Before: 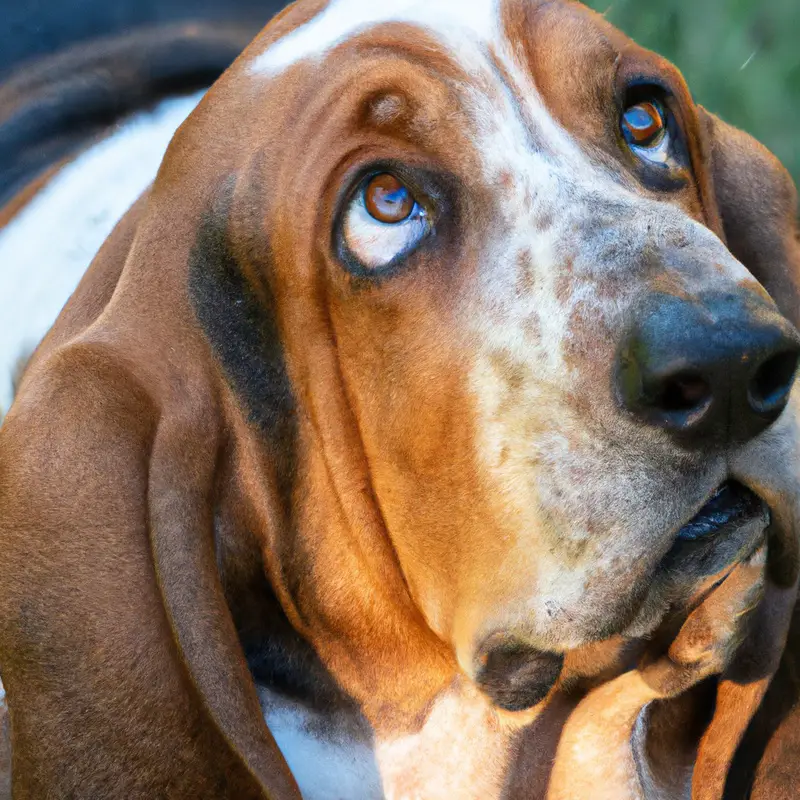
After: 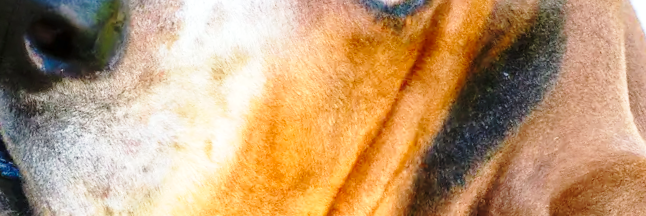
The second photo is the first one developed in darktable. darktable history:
crop and rotate: angle 16.12°, top 30.835%, bottom 35.653%
exposure: exposure 0.207 EV, compensate highlight preservation false
base curve: curves: ch0 [(0, 0) (0.028, 0.03) (0.121, 0.232) (0.46, 0.748) (0.859, 0.968) (1, 1)], preserve colors none
